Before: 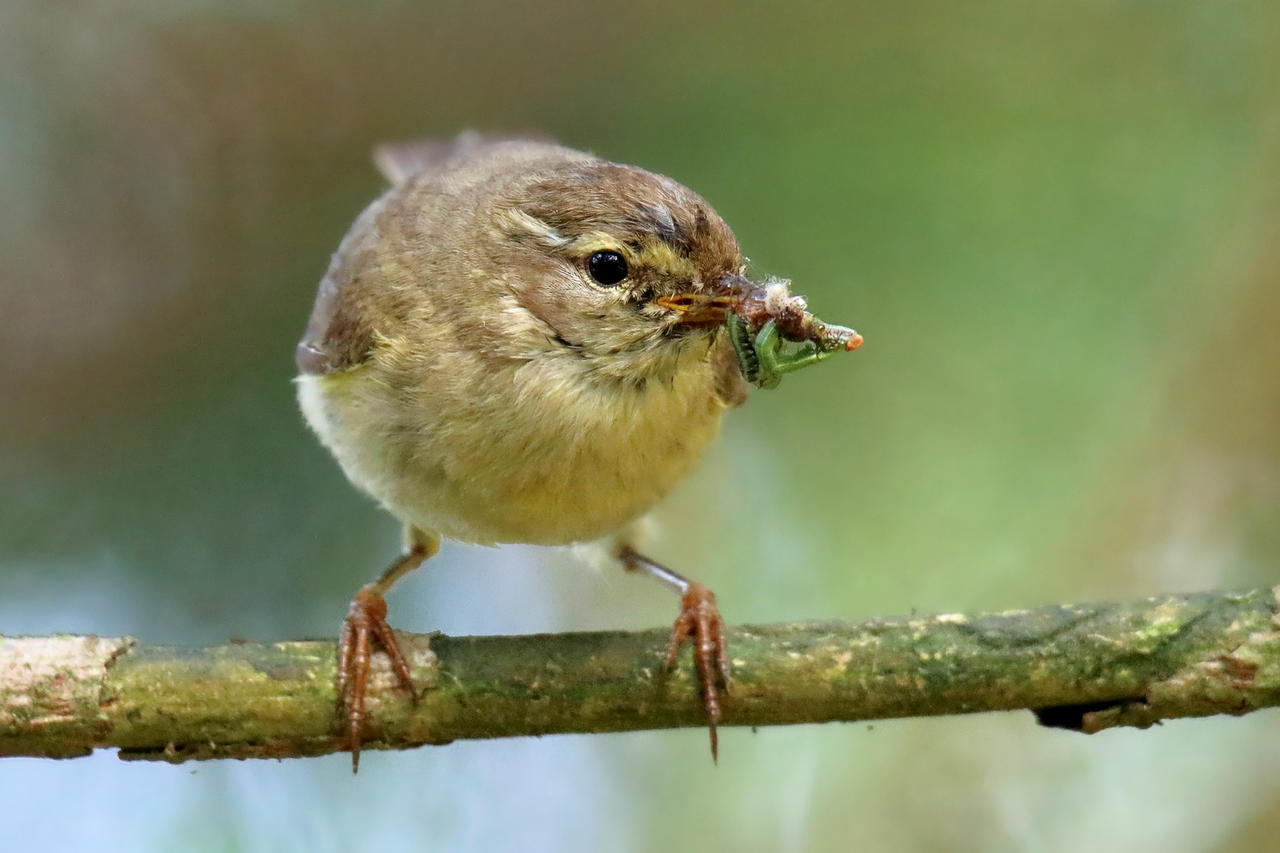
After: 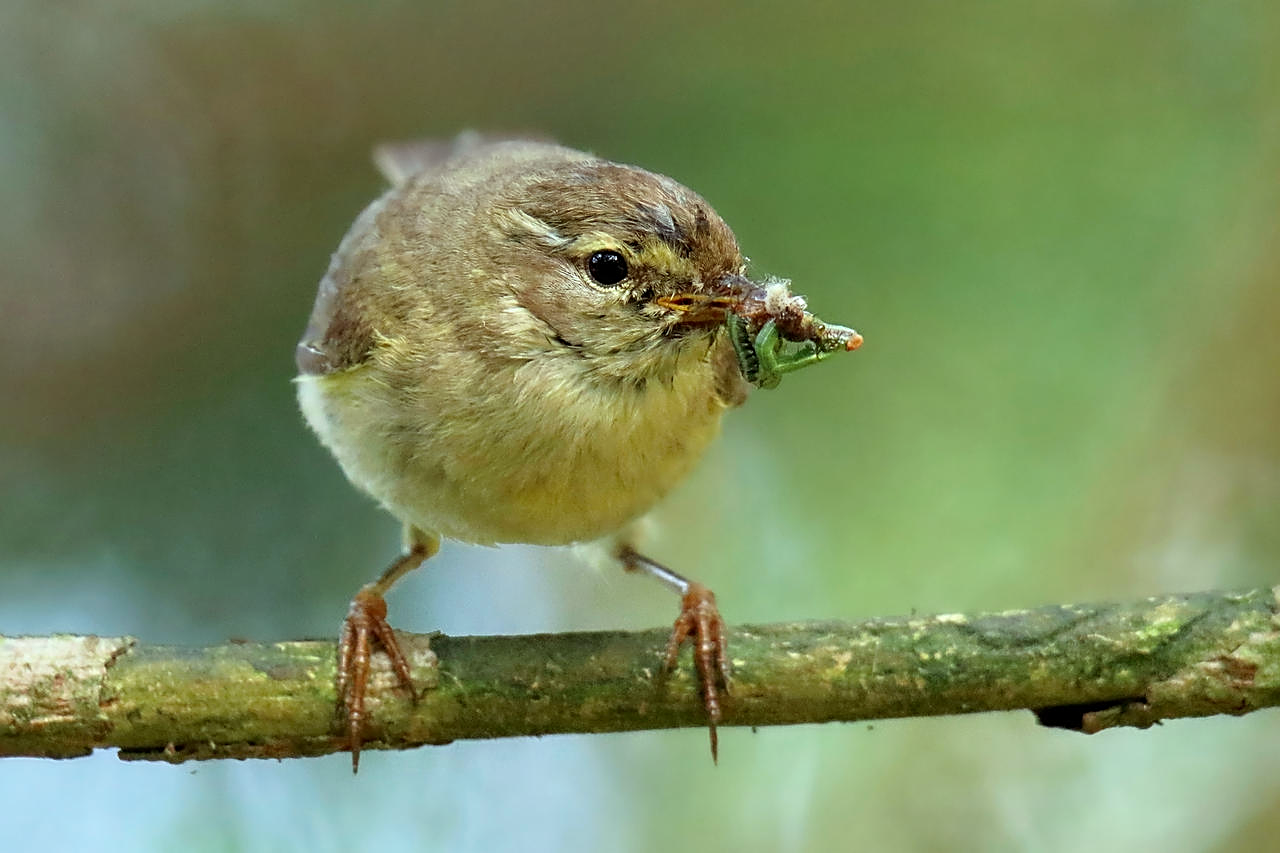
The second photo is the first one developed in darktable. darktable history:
sharpen: on, module defaults
color correction: highlights a* -8, highlights b* 3.1
